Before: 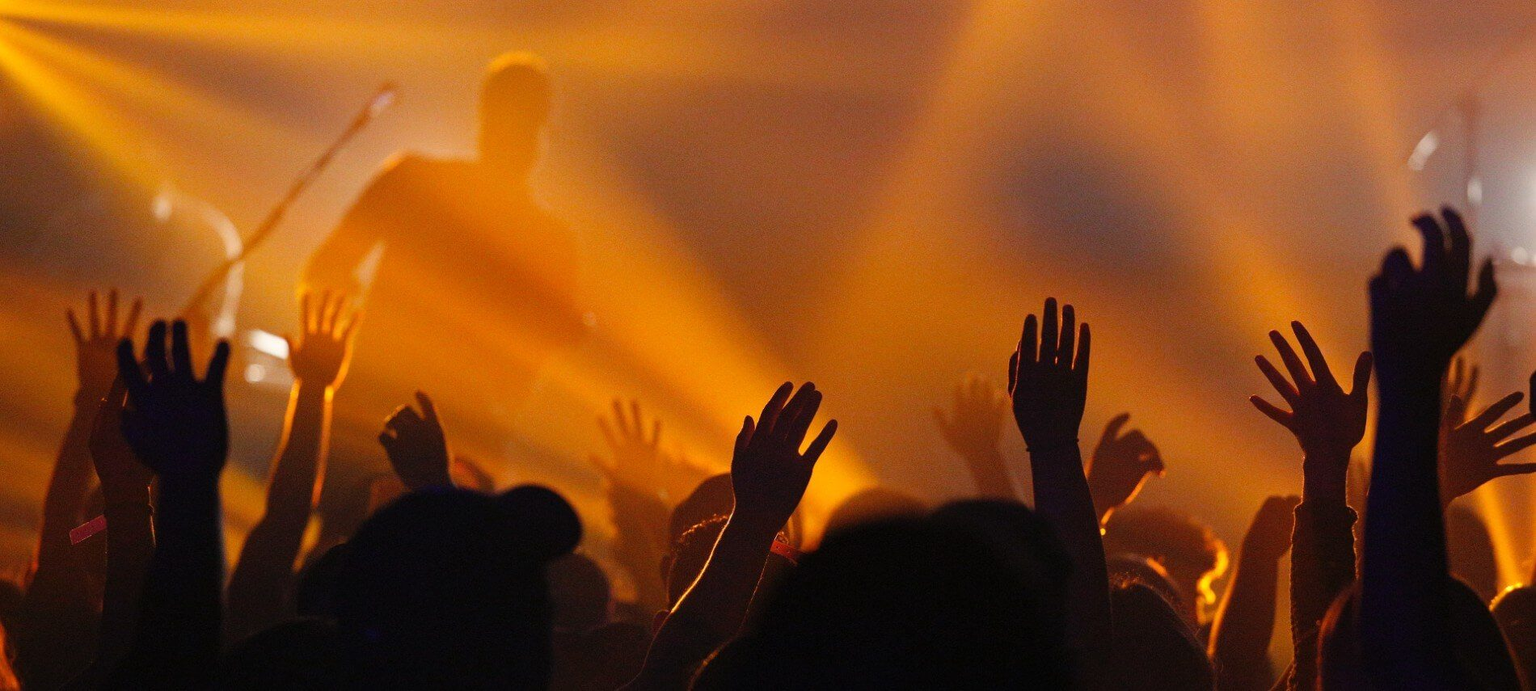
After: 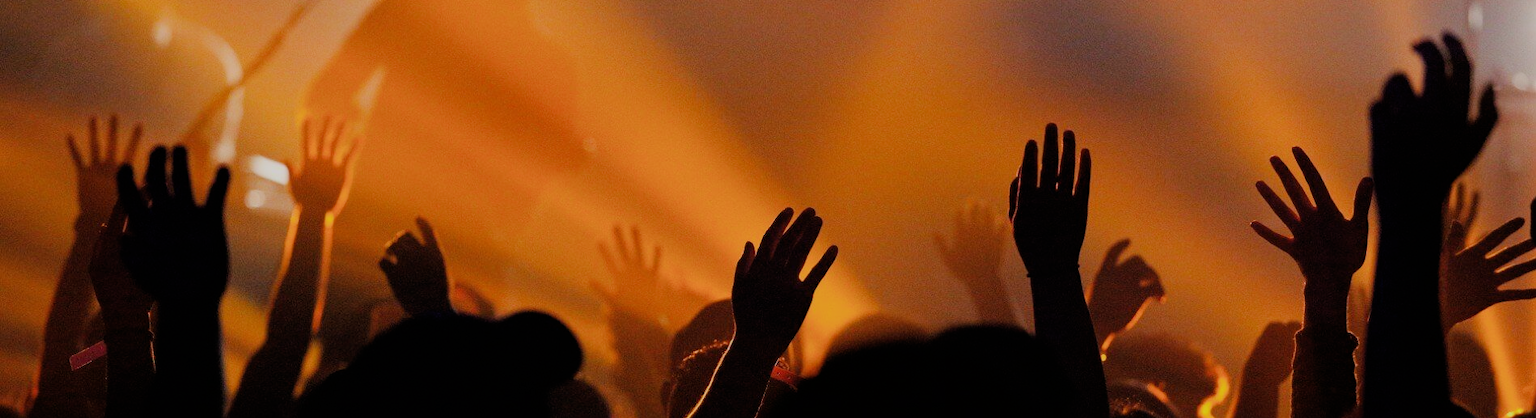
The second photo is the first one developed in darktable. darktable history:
filmic rgb: black relative exposure -9.22 EV, white relative exposure 6.77 EV, hardness 3.07, contrast 1.05
crop and rotate: top 25.357%, bottom 13.942%
bloom: size 3%, threshold 100%, strength 0%
